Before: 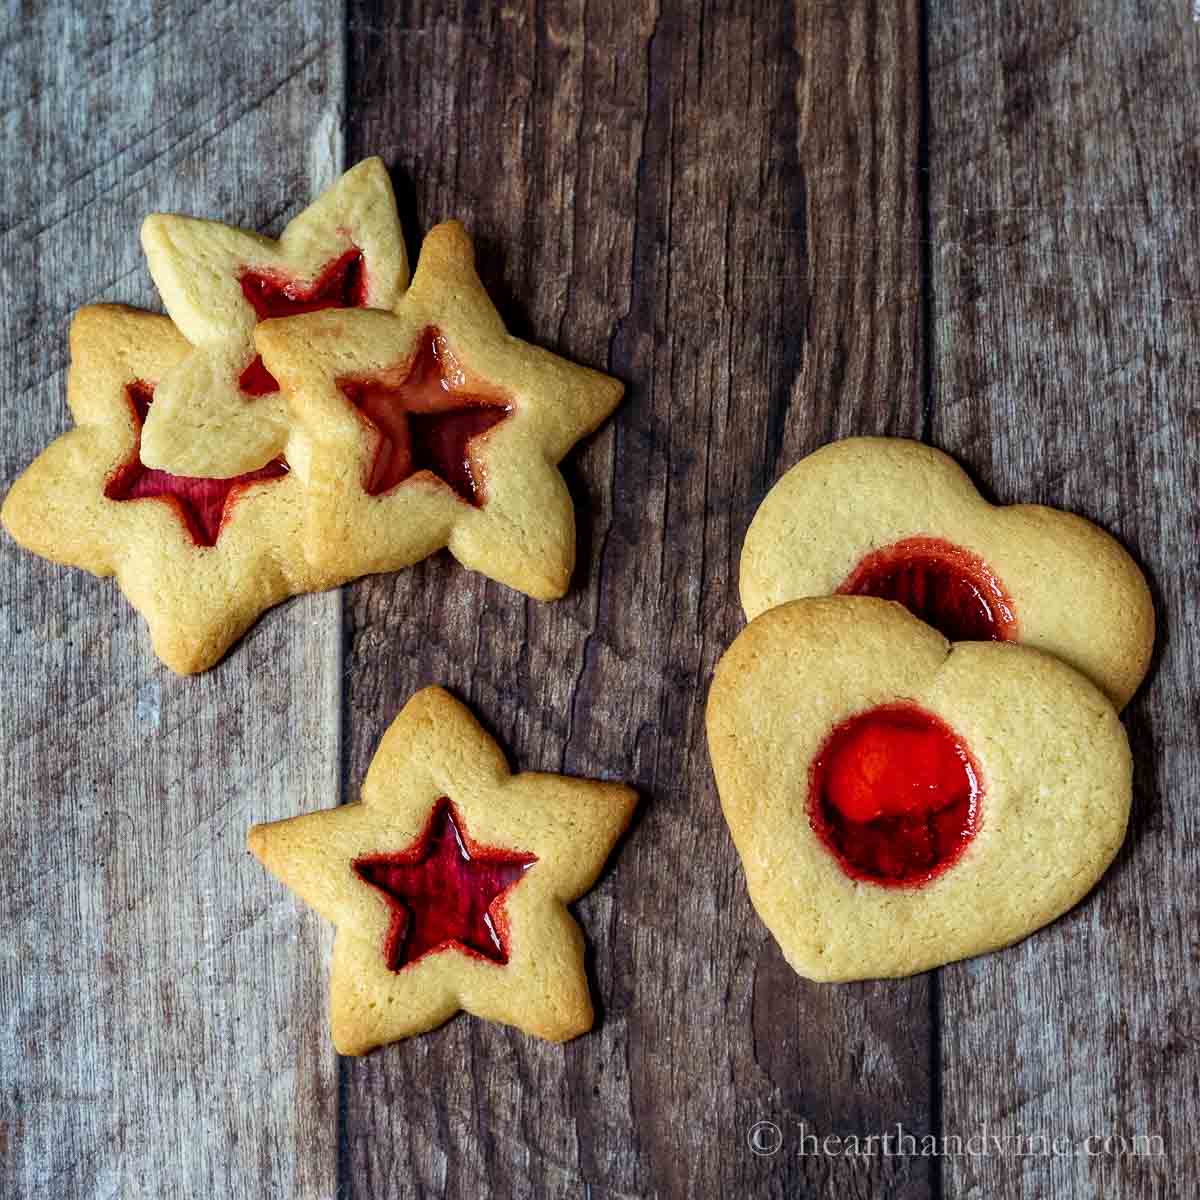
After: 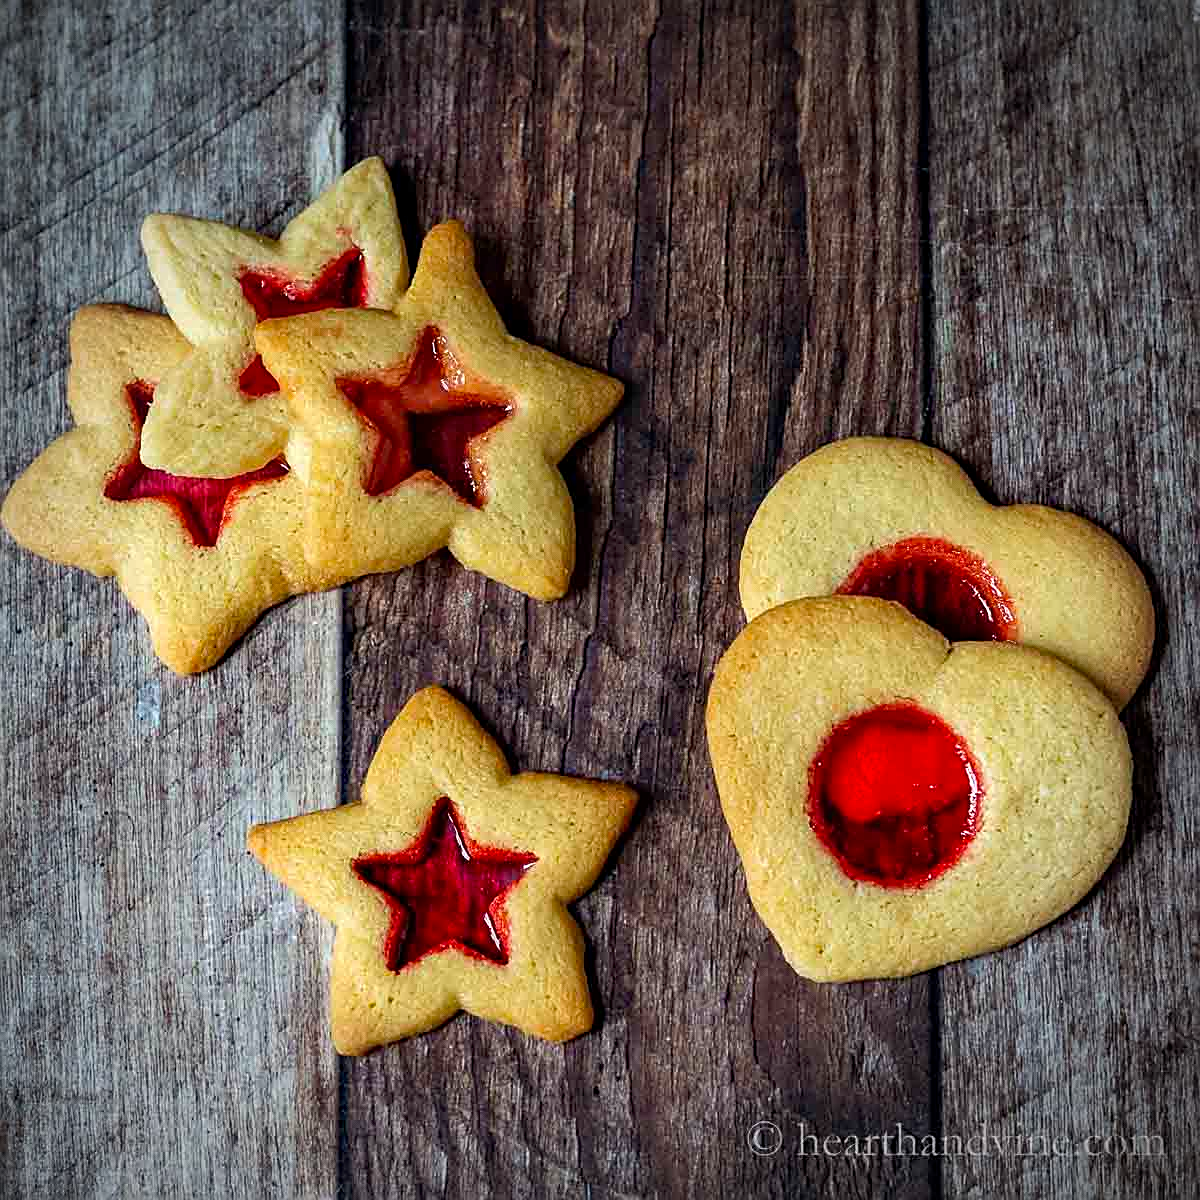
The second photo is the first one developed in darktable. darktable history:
sharpen: on, module defaults
vignetting: fall-off start 74.49%, fall-off radius 65.9%, brightness -0.628, saturation -0.68
haze removal: compatibility mode true, adaptive false
